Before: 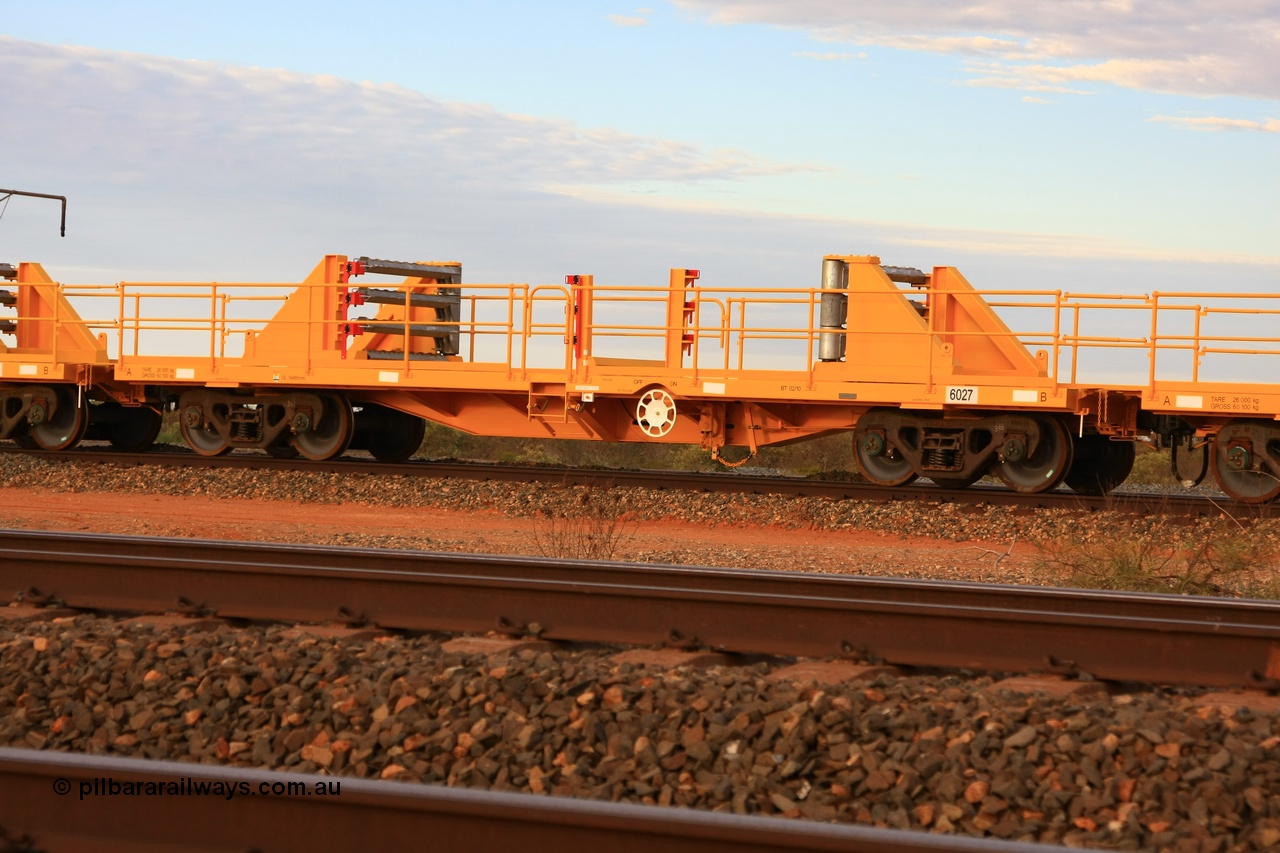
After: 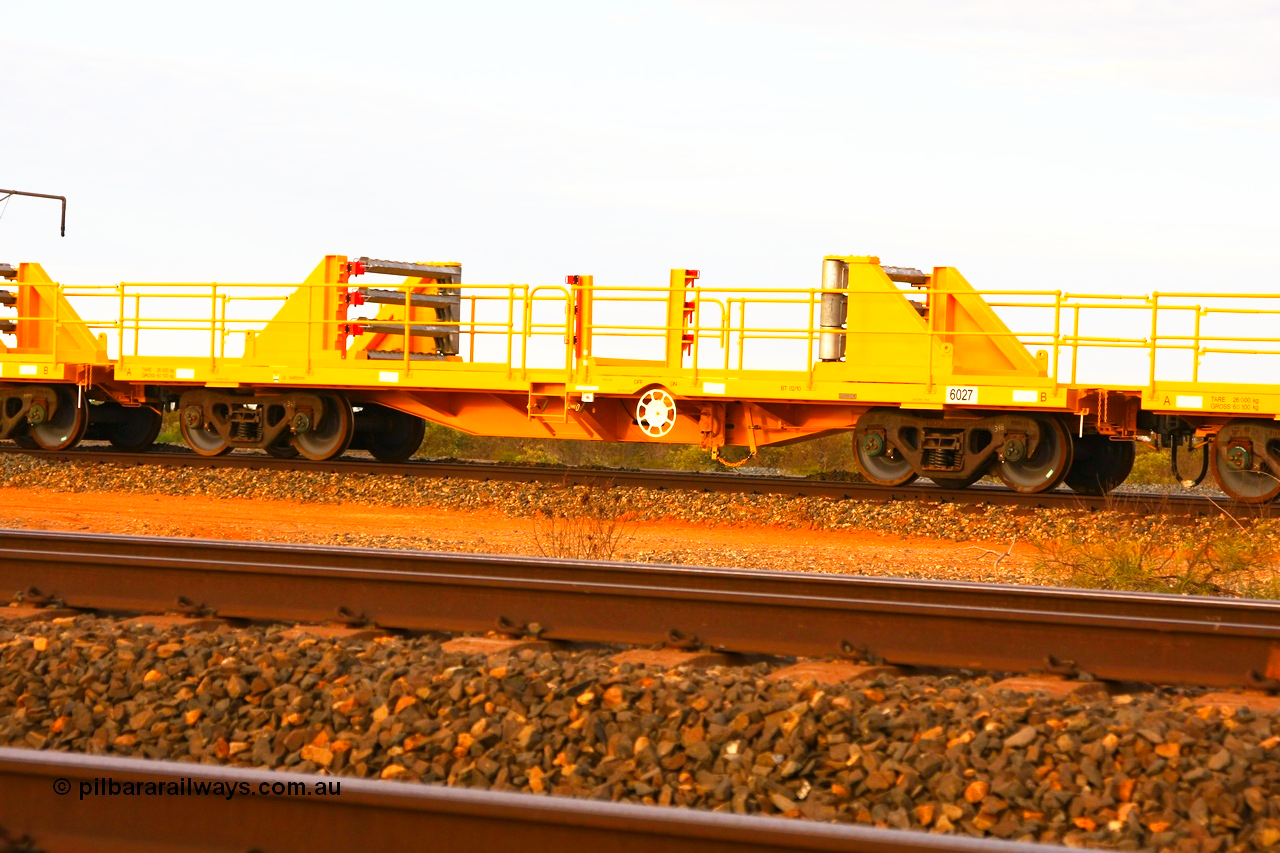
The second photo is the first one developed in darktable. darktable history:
color balance rgb: perceptual saturation grading › global saturation 20%, global vibrance 20%
base curve: curves: ch0 [(0, 0) (0.495, 0.917) (1, 1)], preserve colors none
